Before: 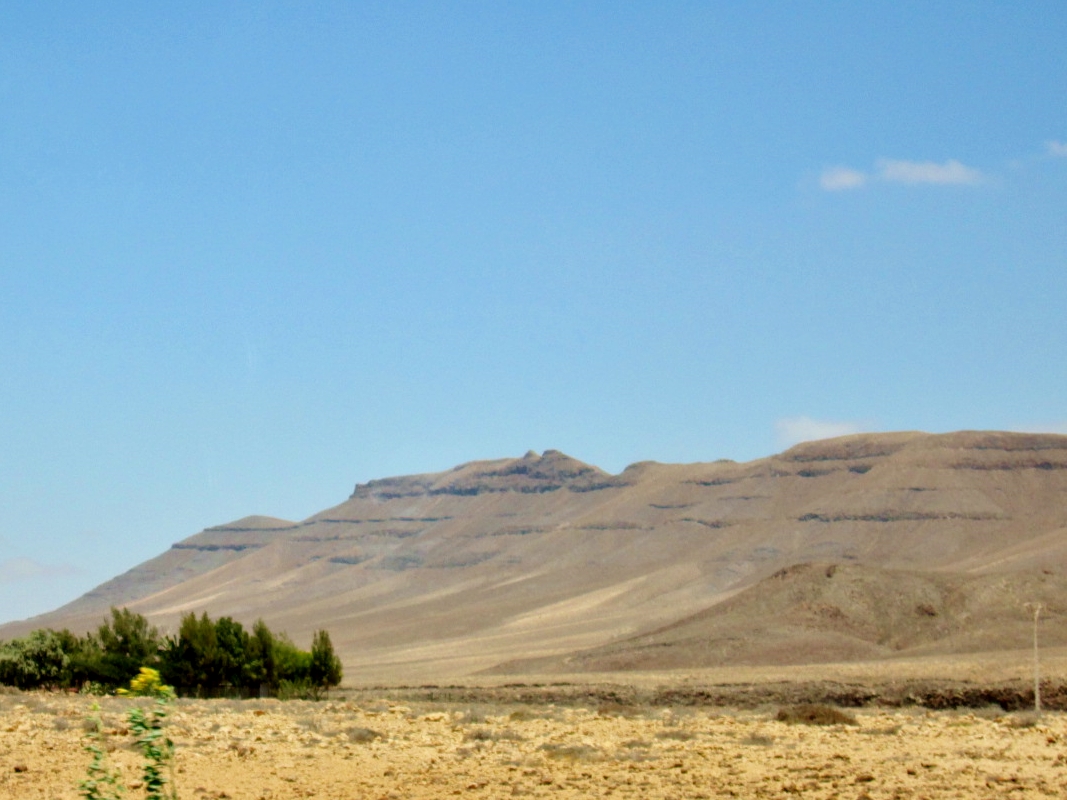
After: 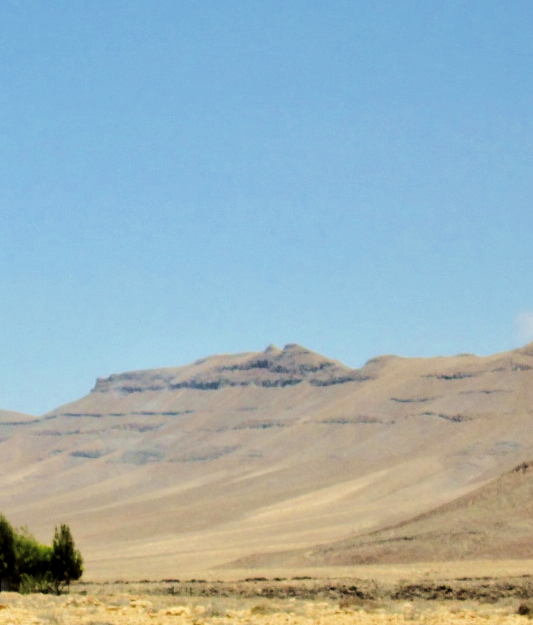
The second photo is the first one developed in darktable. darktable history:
levels: levels [0, 0.618, 1]
crop and rotate: angle 0.019°, left 24.318%, top 13.248%, right 25.649%, bottom 8.542%
tone equalizer: -7 EV 0.159 EV, -6 EV 0.612 EV, -5 EV 1.12 EV, -4 EV 1.31 EV, -3 EV 1.17 EV, -2 EV 0.6 EV, -1 EV 0.153 EV, edges refinement/feathering 500, mask exposure compensation -1.57 EV, preserve details no
